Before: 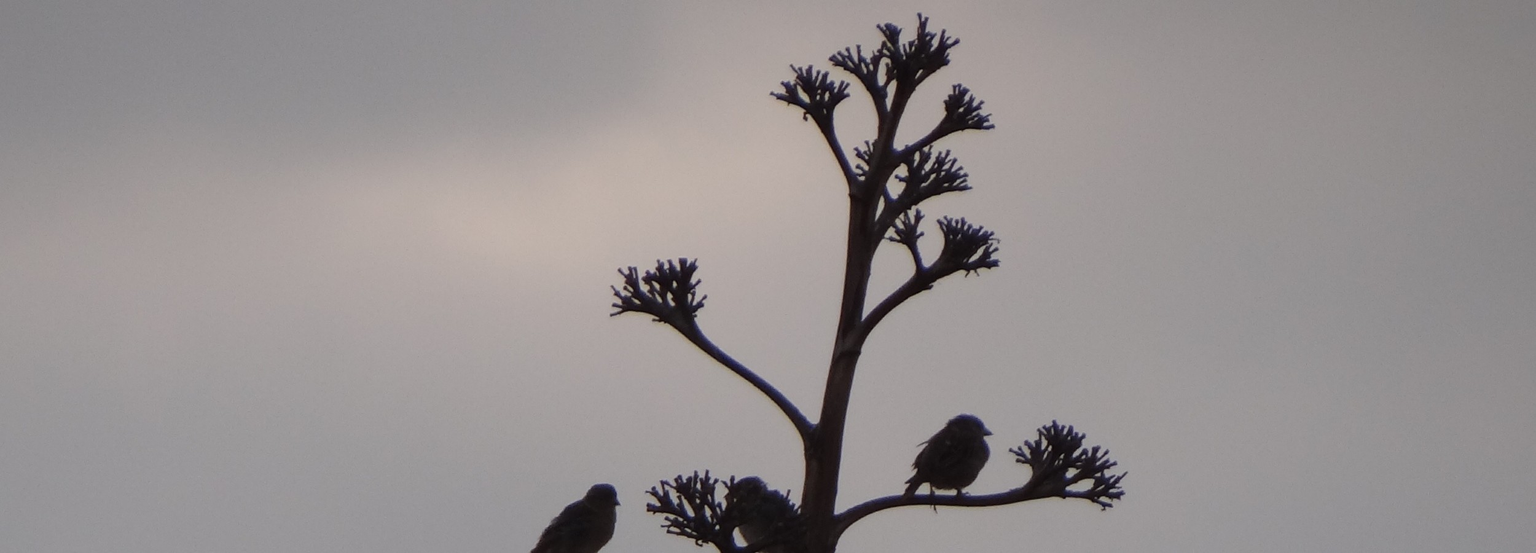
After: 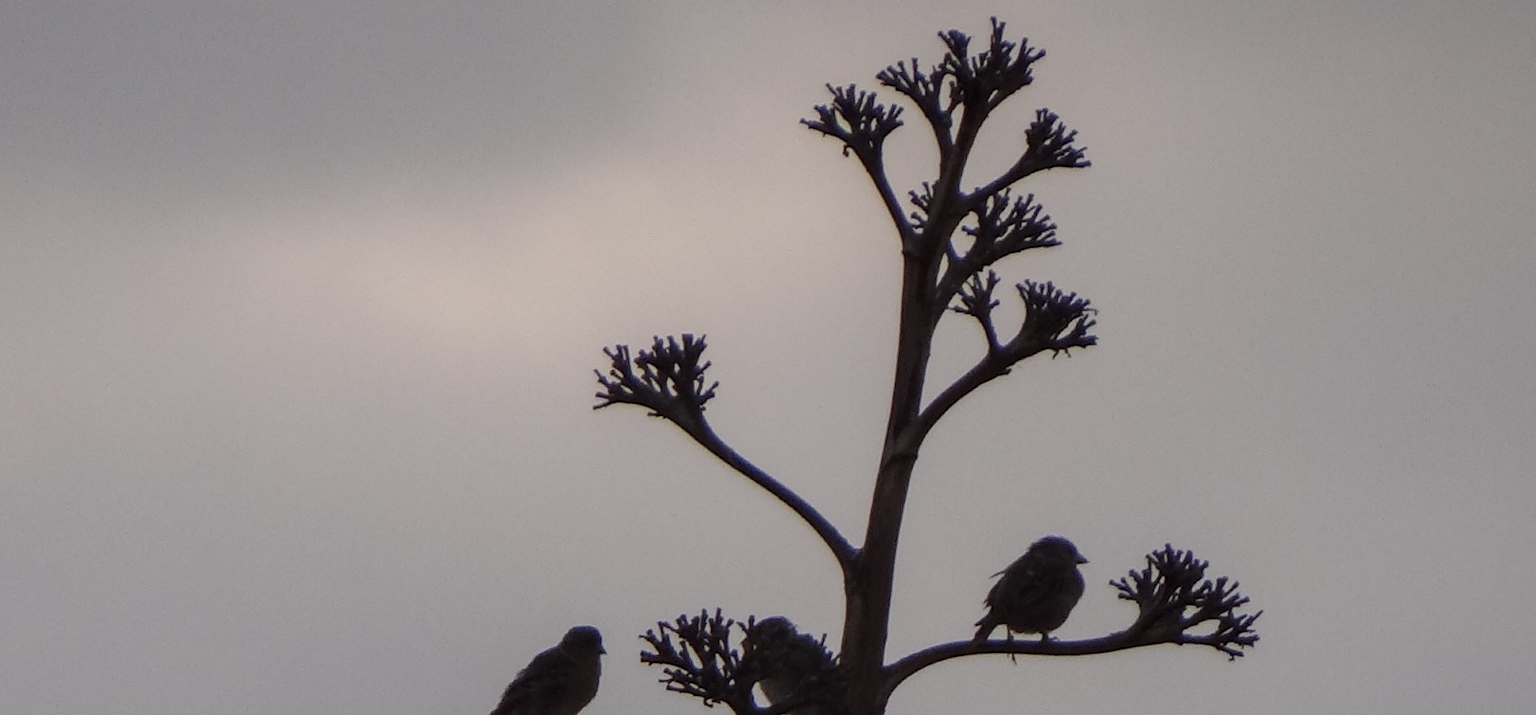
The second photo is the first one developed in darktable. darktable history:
crop: left 9.897%, right 12.818%
tone equalizer: on, module defaults
local contrast: on, module defaults
